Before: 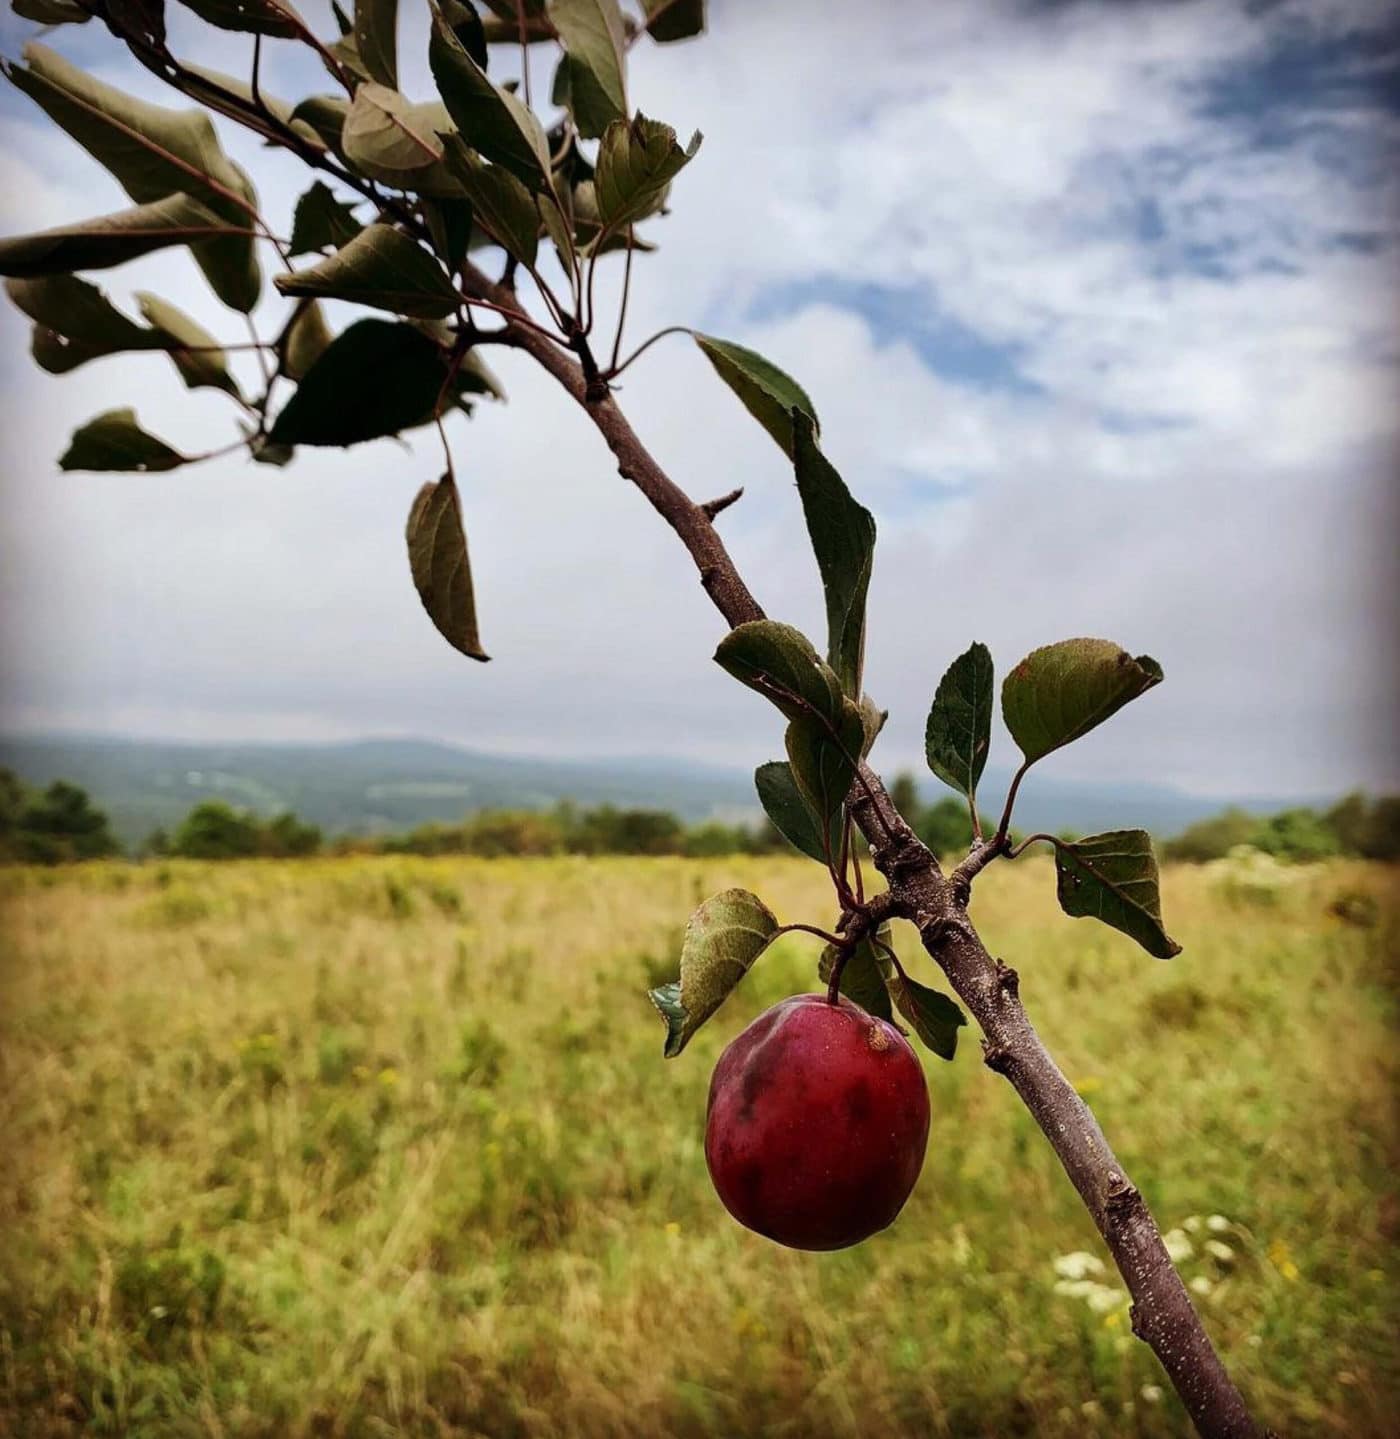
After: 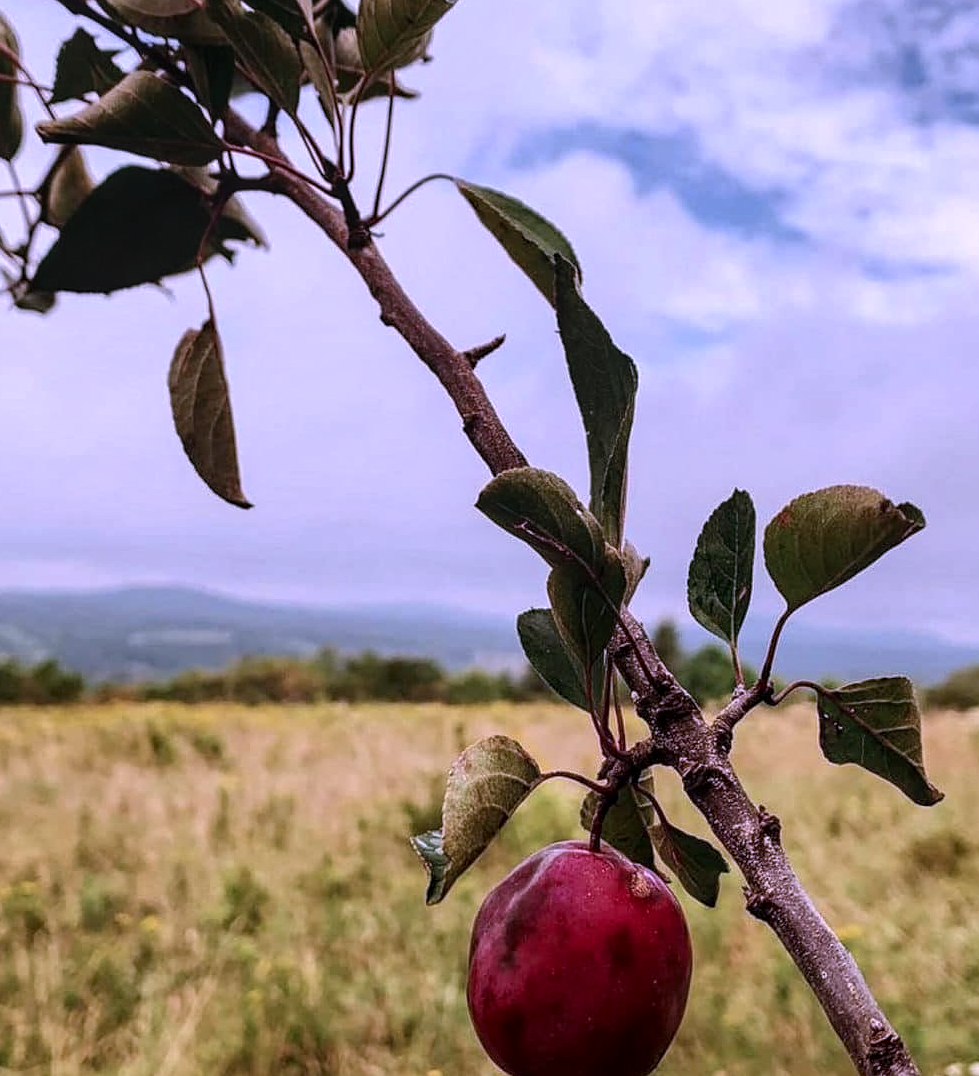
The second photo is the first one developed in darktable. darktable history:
sharpen: amount 0.2
white balance: red 0.976, blue 1.04
crop and rotate: left 17.046%, top 10.659%, right 12.989%, bottom 14.553%
local contrast: on, module defaults
color correction: highlights a* 15.03, highlights b* -25.07
